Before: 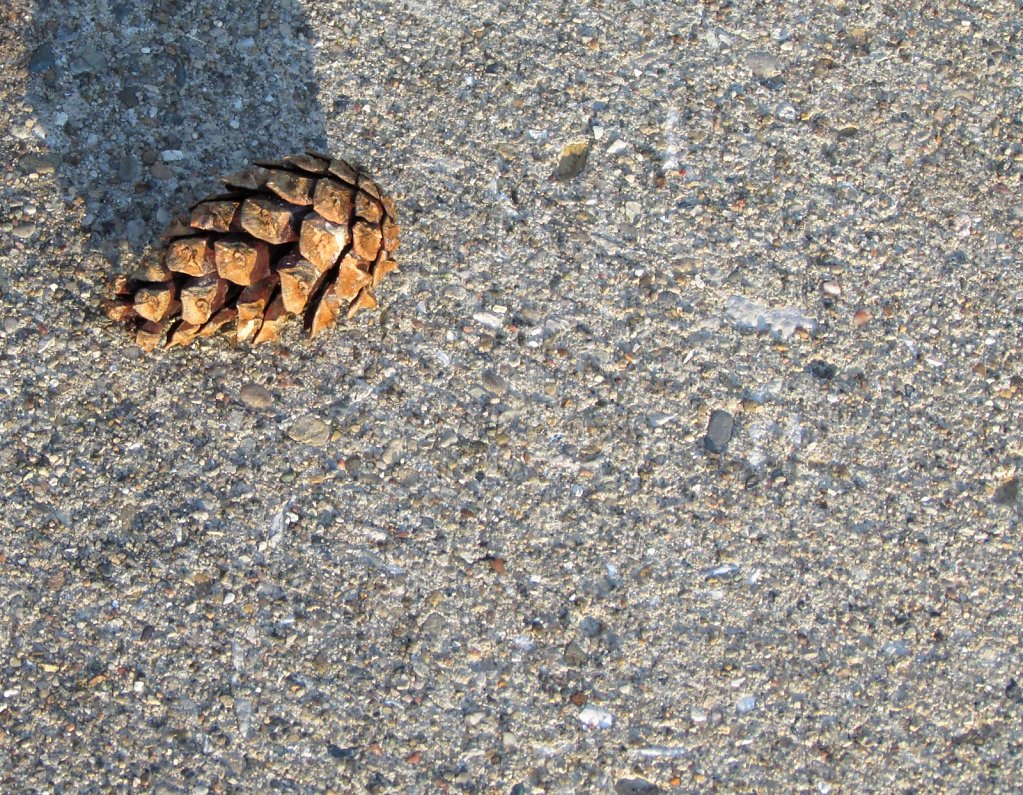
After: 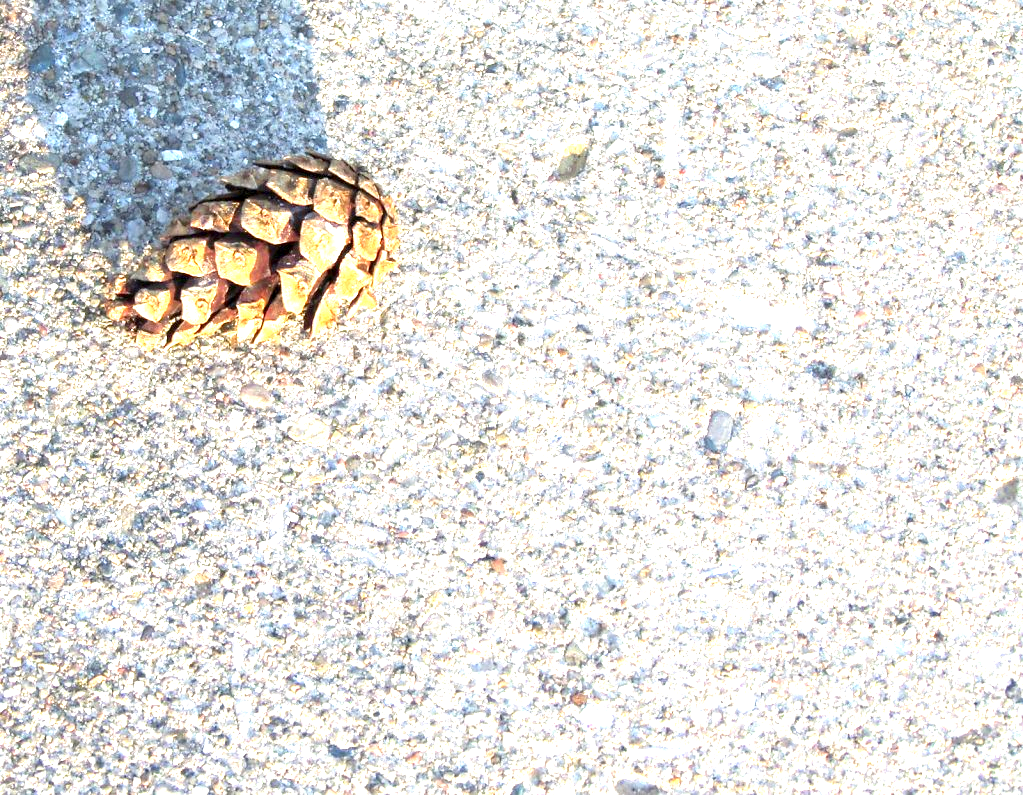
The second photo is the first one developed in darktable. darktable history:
exposure: black level correction 0.001, exposure 1.84 EV, compensate highlight preservation false
